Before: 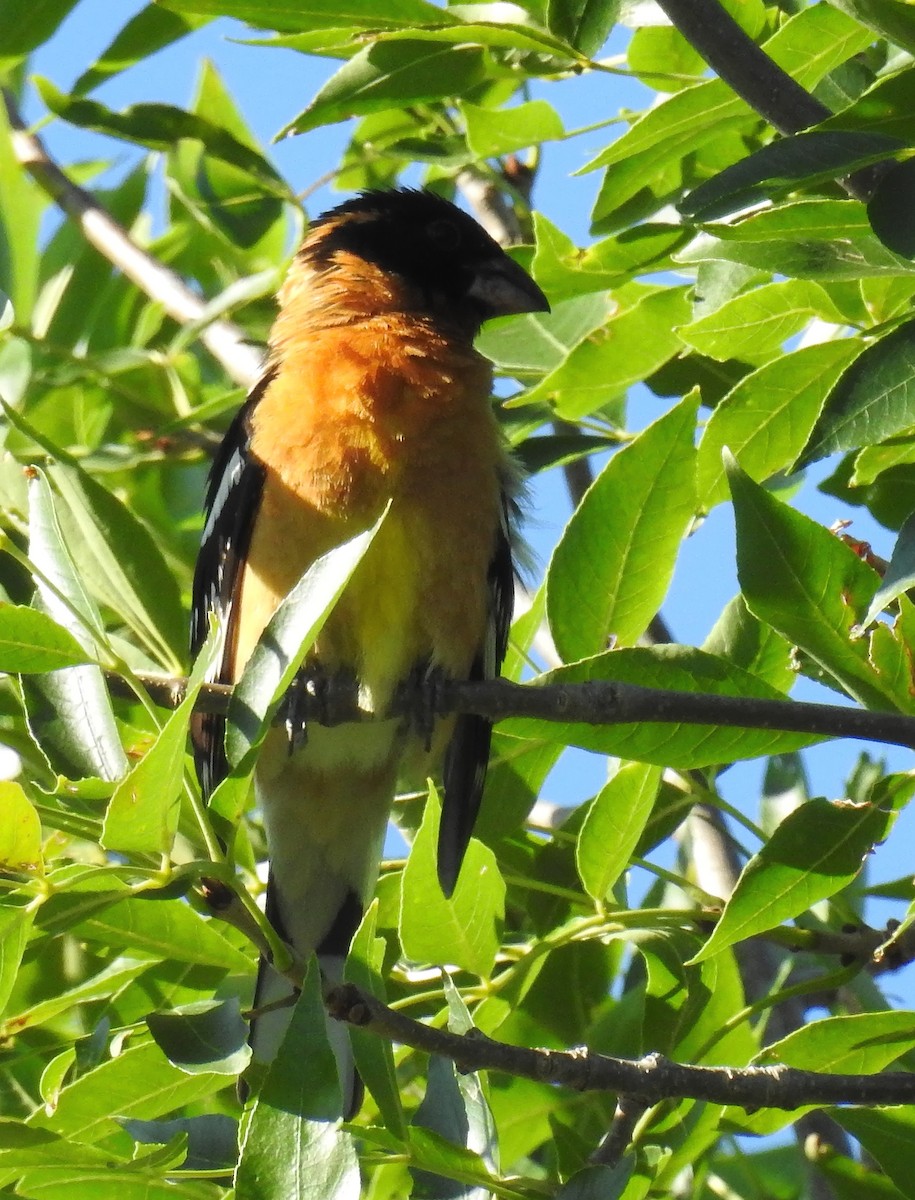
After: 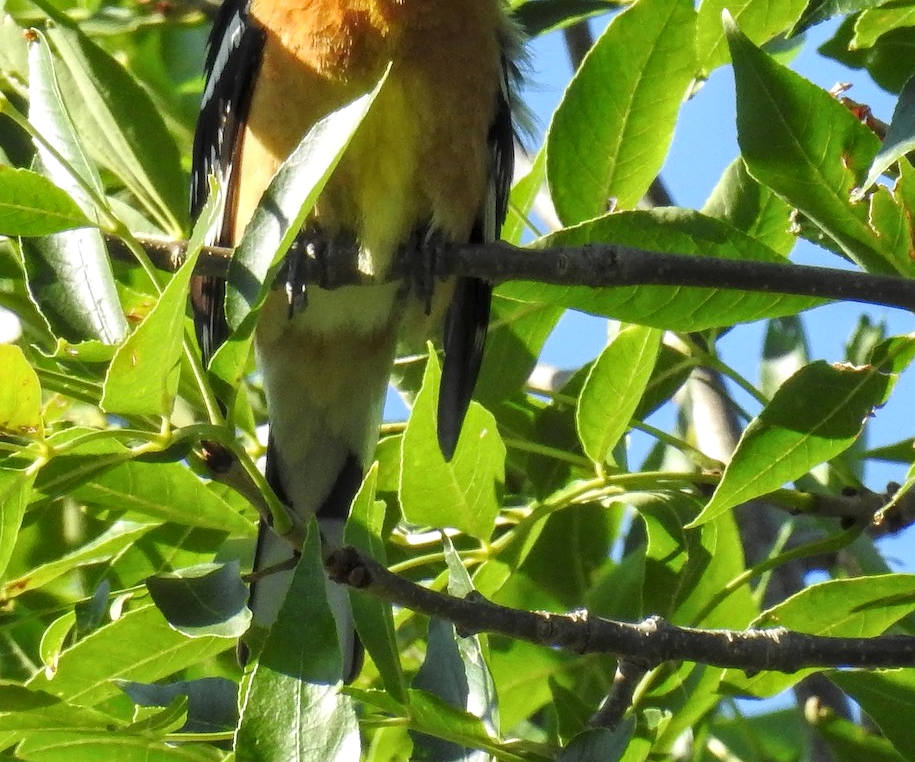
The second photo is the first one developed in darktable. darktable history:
local contrast: detail 130%
crop and rotate: top 36.435%
